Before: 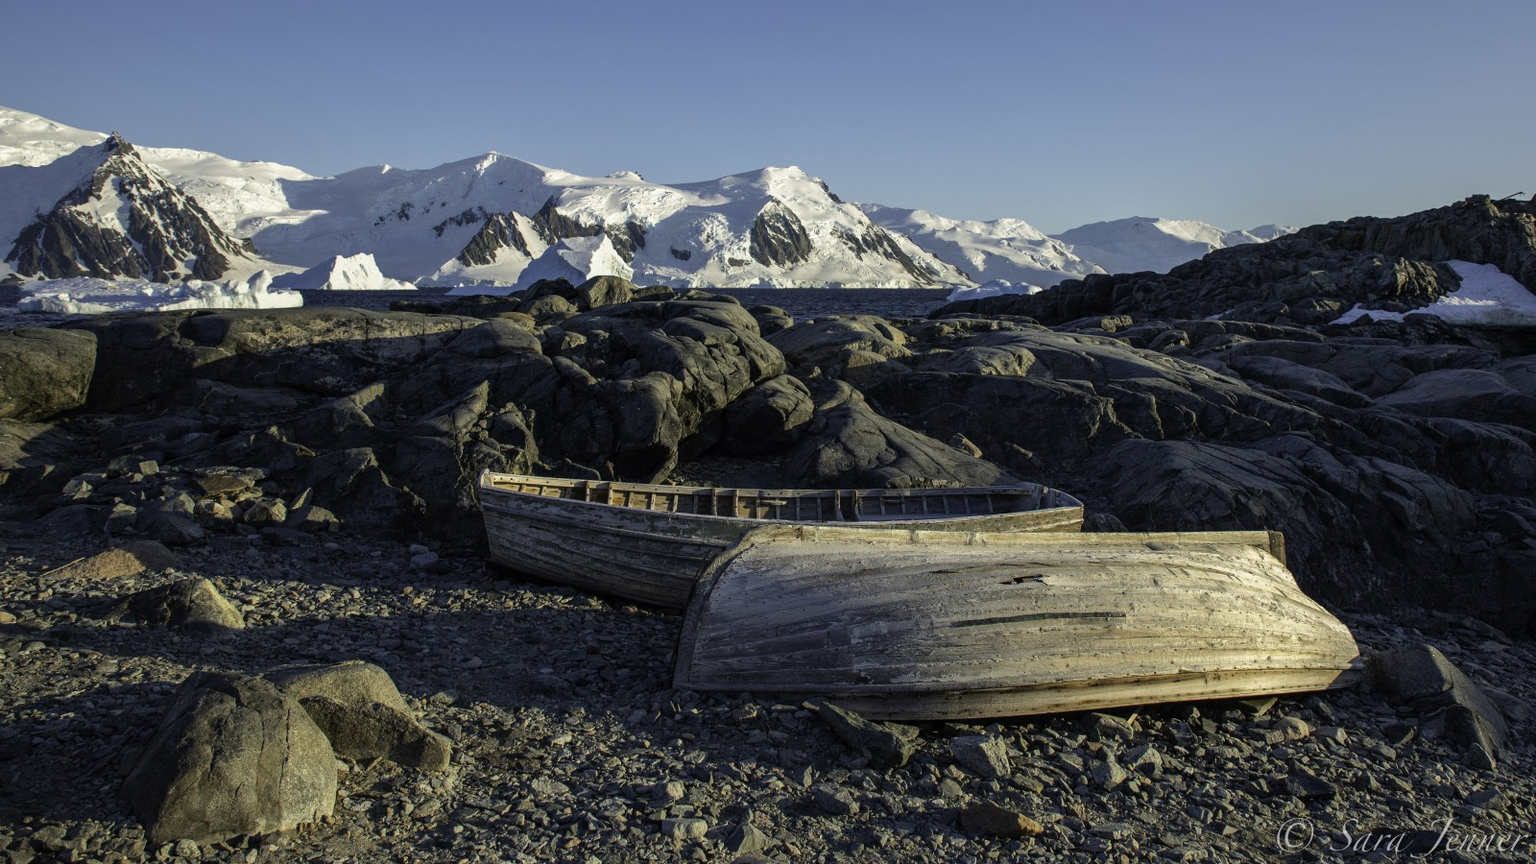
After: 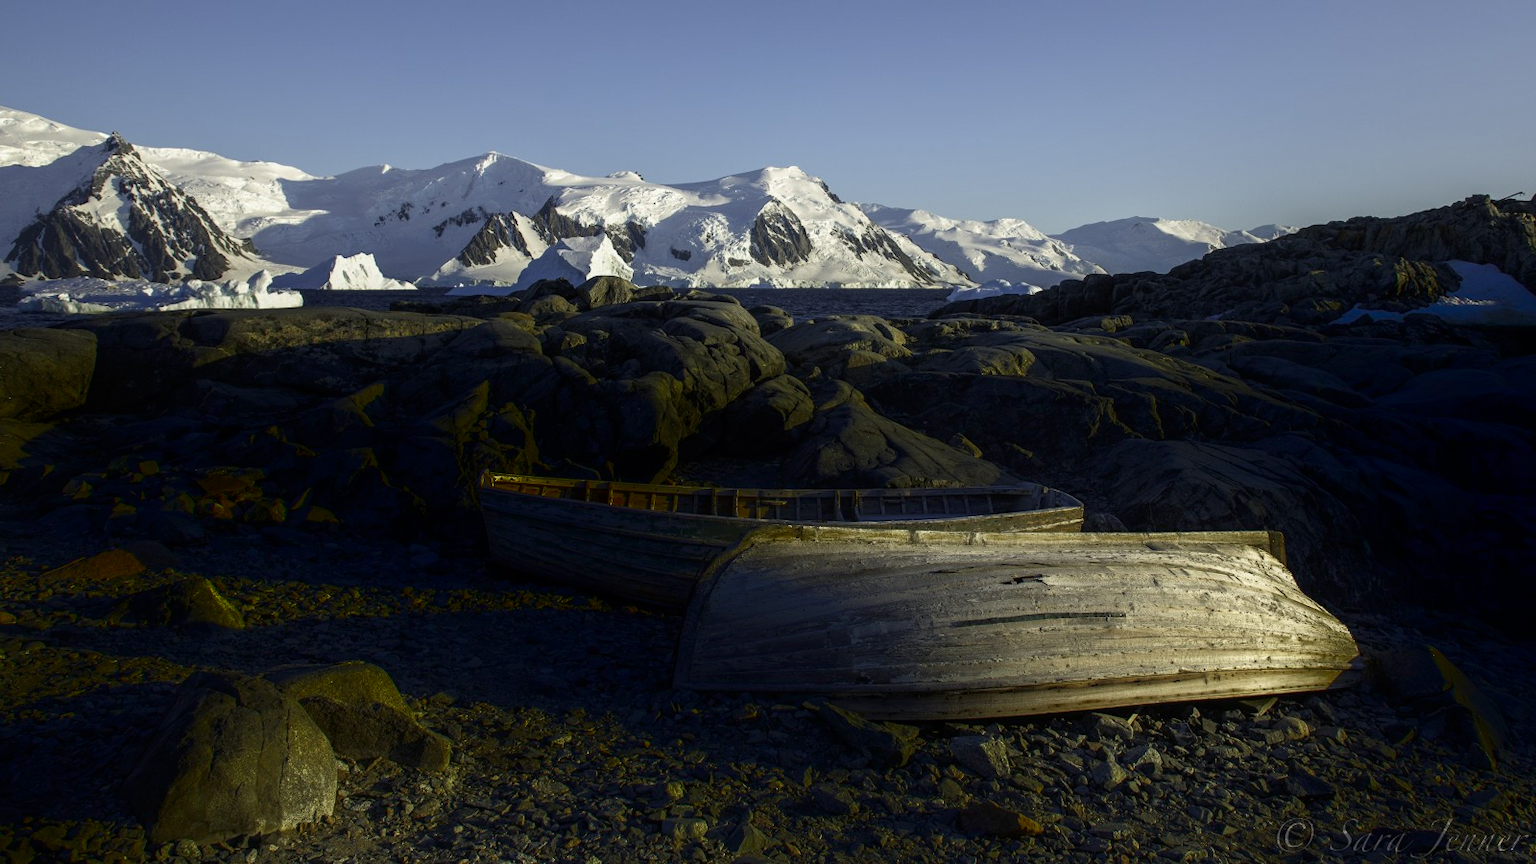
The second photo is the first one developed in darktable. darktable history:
shadows and highlights: shadows -89.84, highlights 89.12, soften with gaussian
